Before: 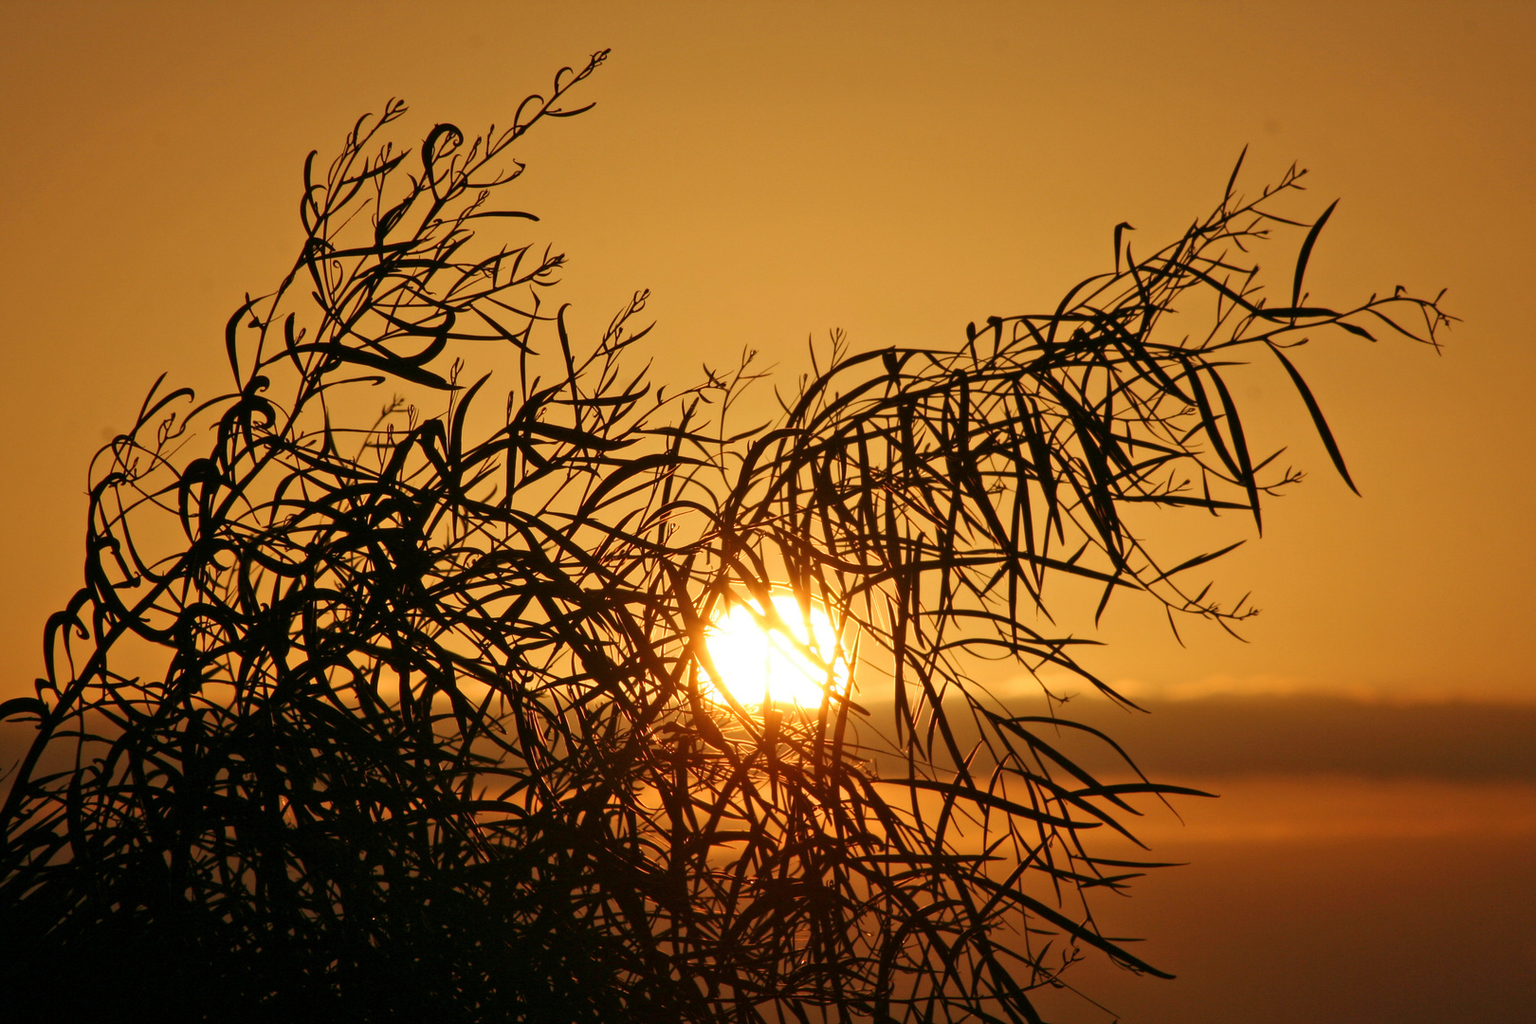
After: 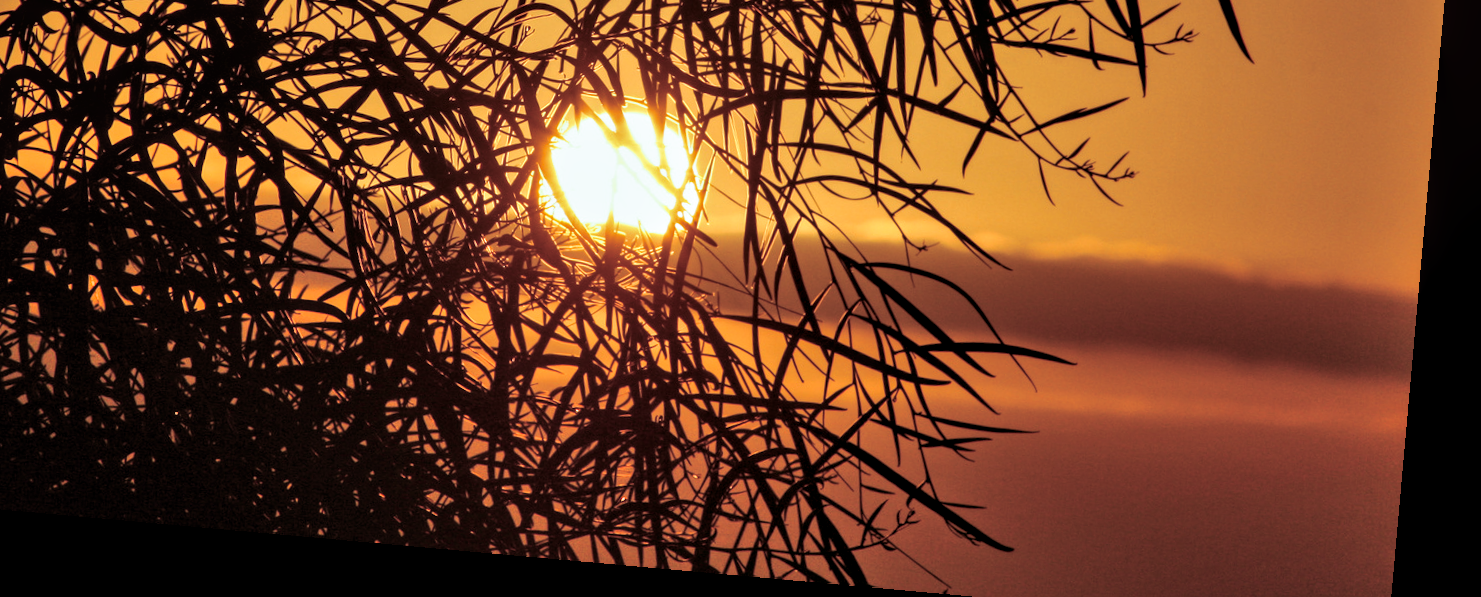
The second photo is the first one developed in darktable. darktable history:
crop and rotate: left 13.306%, top 48.129%, bottom 2.928%
local contrast: on, module defaults
split-toning: highlights › hue 180°
exposure: compensate highlight preservation false
shadows and highlights: low approximation 0.01, soften with gaussian
rotate and perspective: rotation 5.12°, automatic cropping off
contrast equalizer: octaves 7, y [[0.6 ×6], [0.55 ×6], [0 ×6], [0 ×6], [0 ×6]], mix 0.29
